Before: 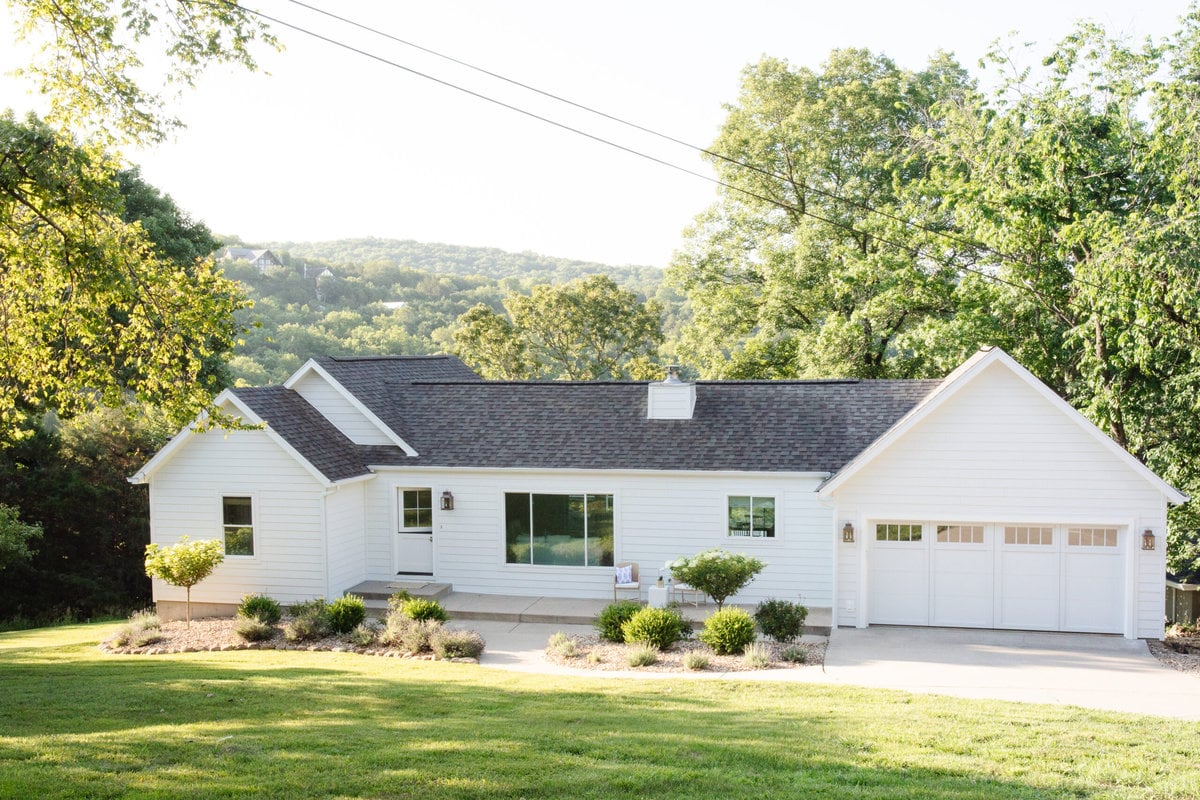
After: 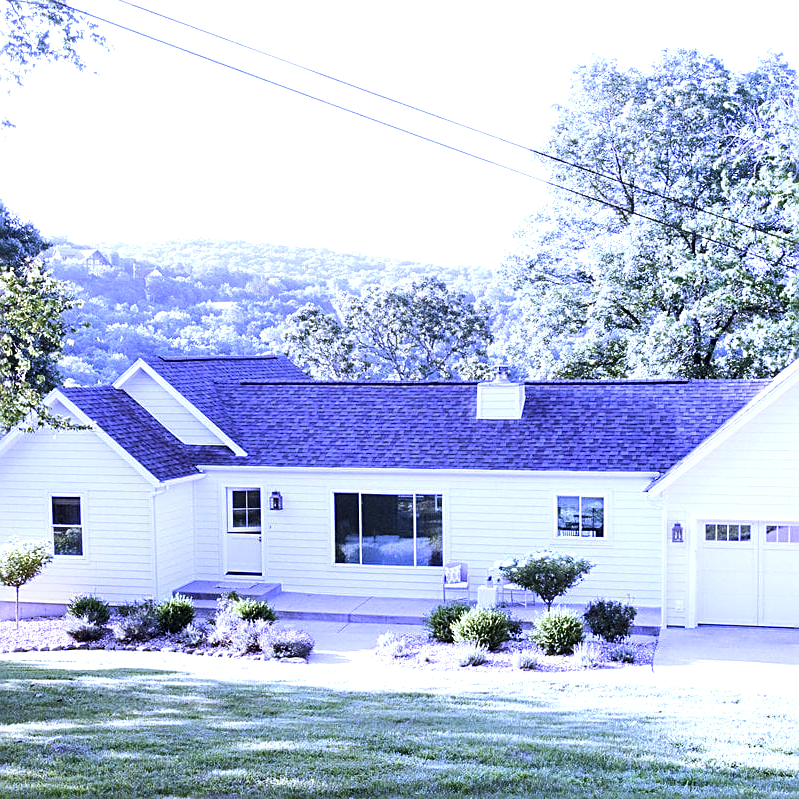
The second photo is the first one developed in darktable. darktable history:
white balance: red 0.766, blue 1.537
contrast brightness saturation: saturation -0.05
color calibration: output R [1.107, -0.012, -0.003, 0], output B [0, 0, 1.308, 0], illuminant custom, x 0.389, y 0.387, temperature 3838.64 K
crop and rotate: left 14.292%, right 19.041%
tone equalizer: -8 EV -0.75 EV, -7 EV -0.7 EV, -6 EV -0.6 EV, -5 EV -0.4 EV, -3 EV 0.4 EV, -2 EV 0.6 EV, -1 EV 0.7 EV, +0 EV 0.75 EV, edges refinement/feathering 500, mask exposure compensation -1.57 EV, preserve details no
sharpen: amount 0.6
